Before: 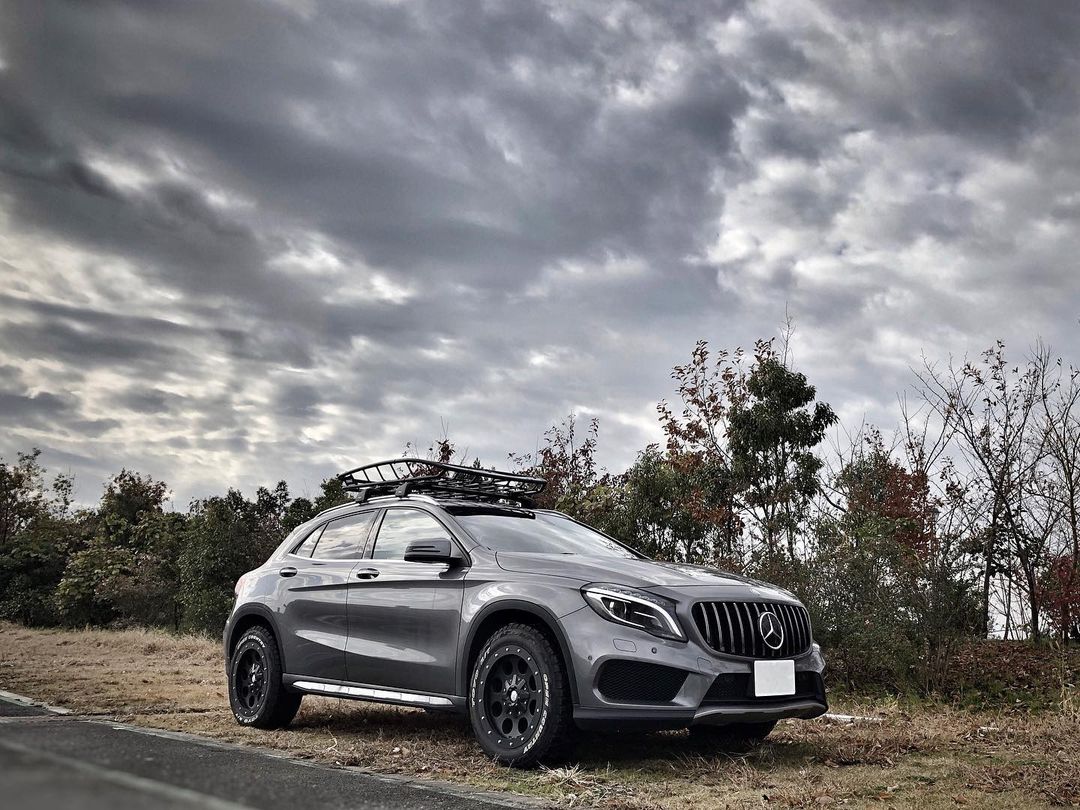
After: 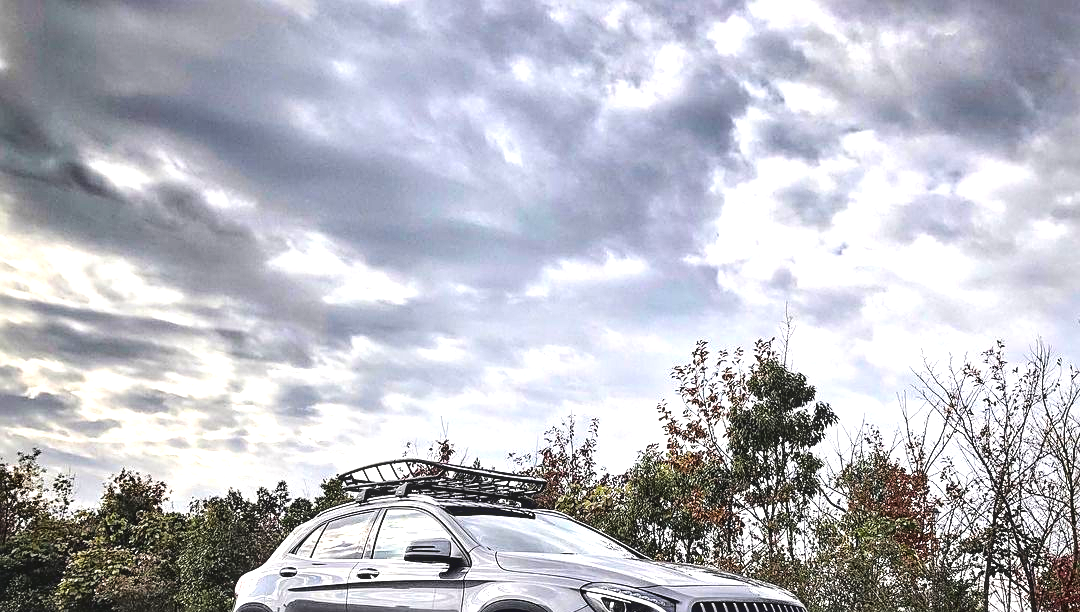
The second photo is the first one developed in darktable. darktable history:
exposure: black level correction 0, exposure 1 EV, compensate highlight preservation false
crop: bottom 24.397%
local contrast: on, module defaults
tone curve: curves: ch0 [(0, 0.023) (0.132, 0.075) (0.241, 0.178) (0.487, 0.491) (0.782, 0.8) (1, 0.989)]; ch1 [(0, 0) (0.396, 0.369) (0.467, 0.454) (0.498, 0.5) (0.518, 0.517) (0.57, 0.586) (0.619, 0.663) (0.692, 0.744) (1, 1)]; ch2 [(0, 0) (0.427, 0.416) (0.483, 0.481) (0.503, 0.503) (0.526, 0.527) (0.563, 0.573) (0.632, 0.667) (0.705, 0.737) (0.985, 0.966)], color space Lab, linked channels, preserve colors none
color balance rgb: power › hue 314.69°, highlights gain › chroma 0.134%, highlights gain › hue 329.78°, perceptual saturation grading › global saturation 30.18%, global vibrance 25.442%
sharpen: on, module defaults
